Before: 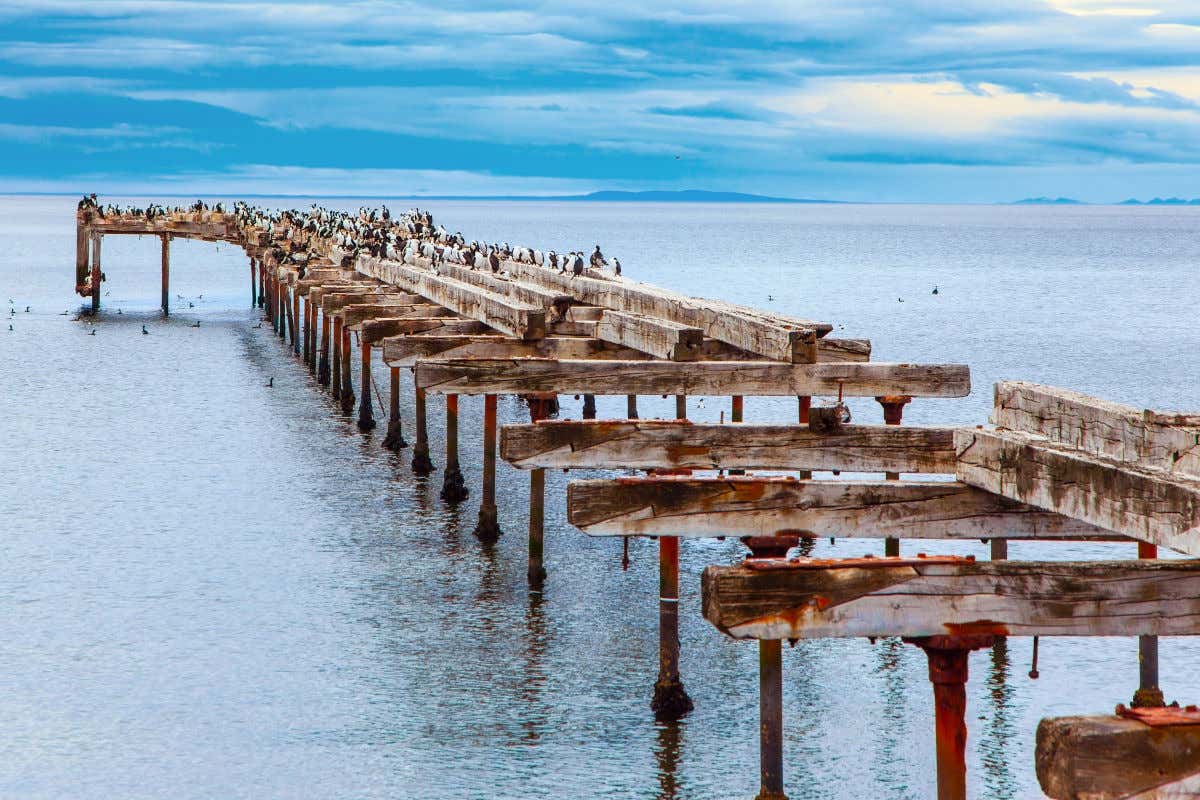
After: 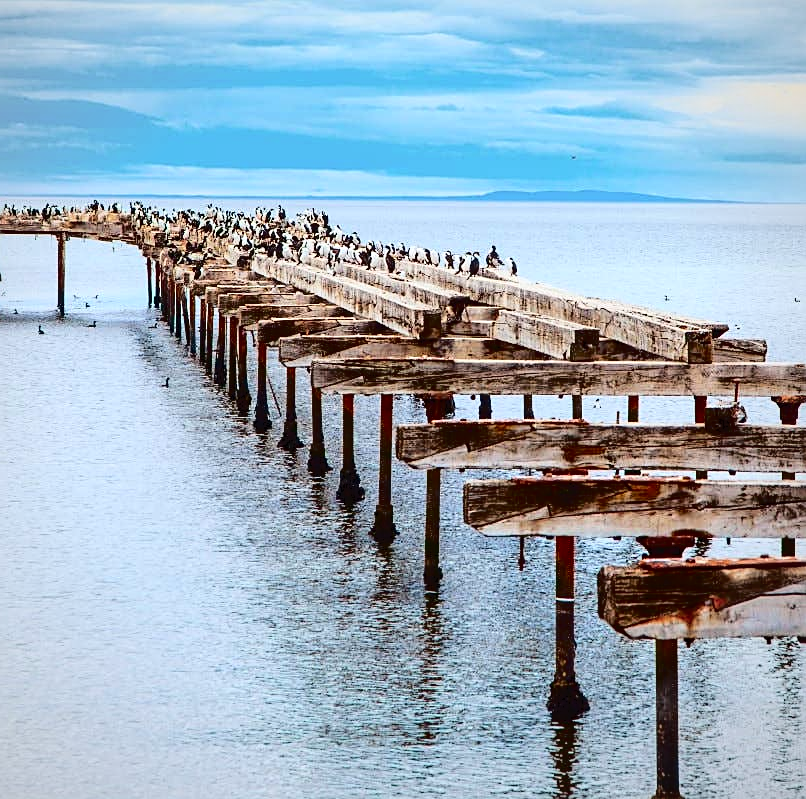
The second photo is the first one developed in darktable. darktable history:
crop and rotate: left 8.715%, right 24.06%
vignetting: fall-off radius 60.9%, brightness -0.272, center (-0.033, -0.044), unbound false
tone curve: curves: ch0 [(0, 0) (0.003, 0.03) (0.011, 0.03) (0.025, 0.033) (0.044, 0.035) (0.069, 0.04) (0.1, 0.046) (0.136, 0.052) (0.177, 0.08) (0.224, 0.121) (0.277, 0.225) (0.335, 0.343) (0.399, 0.456) (0.468, 0.555) (0.543, 0.647) (0.623, 0.732) (0.709, 0.808) (0.801, 0.886) (0.898, 0.947) (1, 1)], color space Lab, independent channels, preserve colors none
sharpen: on, module defaults
